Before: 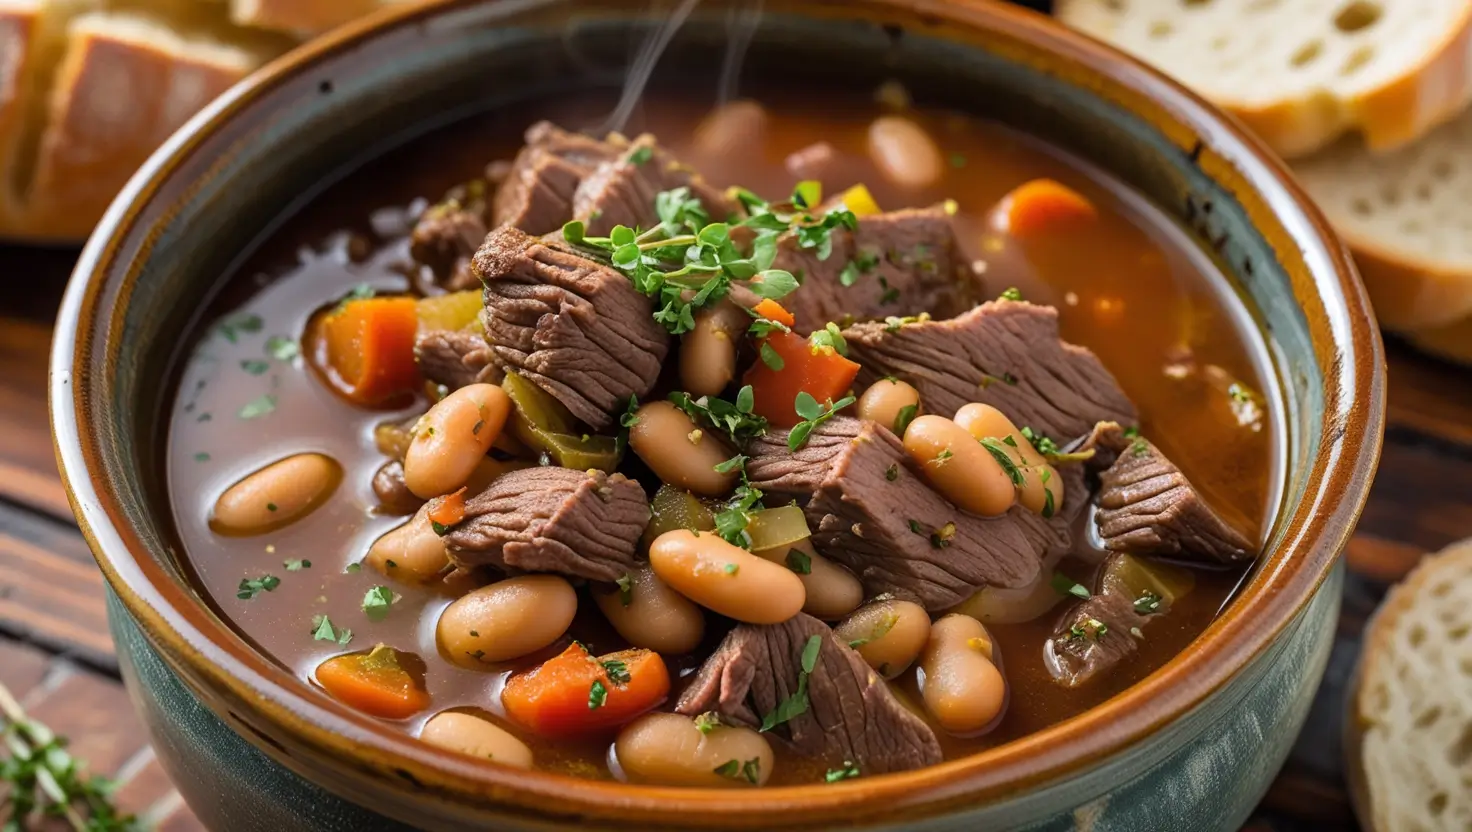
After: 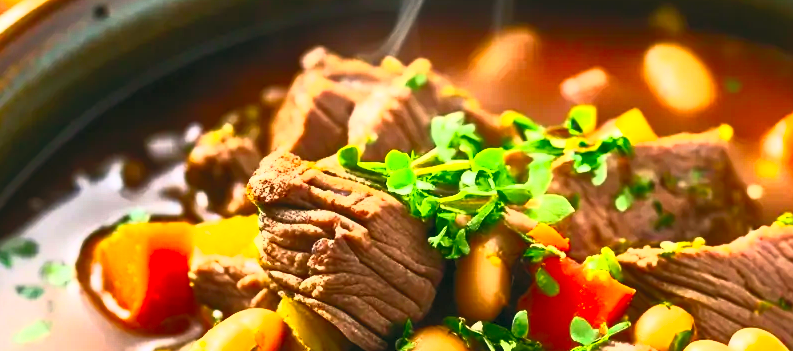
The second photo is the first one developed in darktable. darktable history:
color correction: highlights a* -0.482, highlights b* 9.48, shadows a* -9.48, shadows b* 0.803
crop: left 15.306%, top 9.065%, right 30.789%, bottom 48.638%
exposure: compensate highlight preservation false
contrast brightness saturation: contrast 1, brightness 1, saturation 1
